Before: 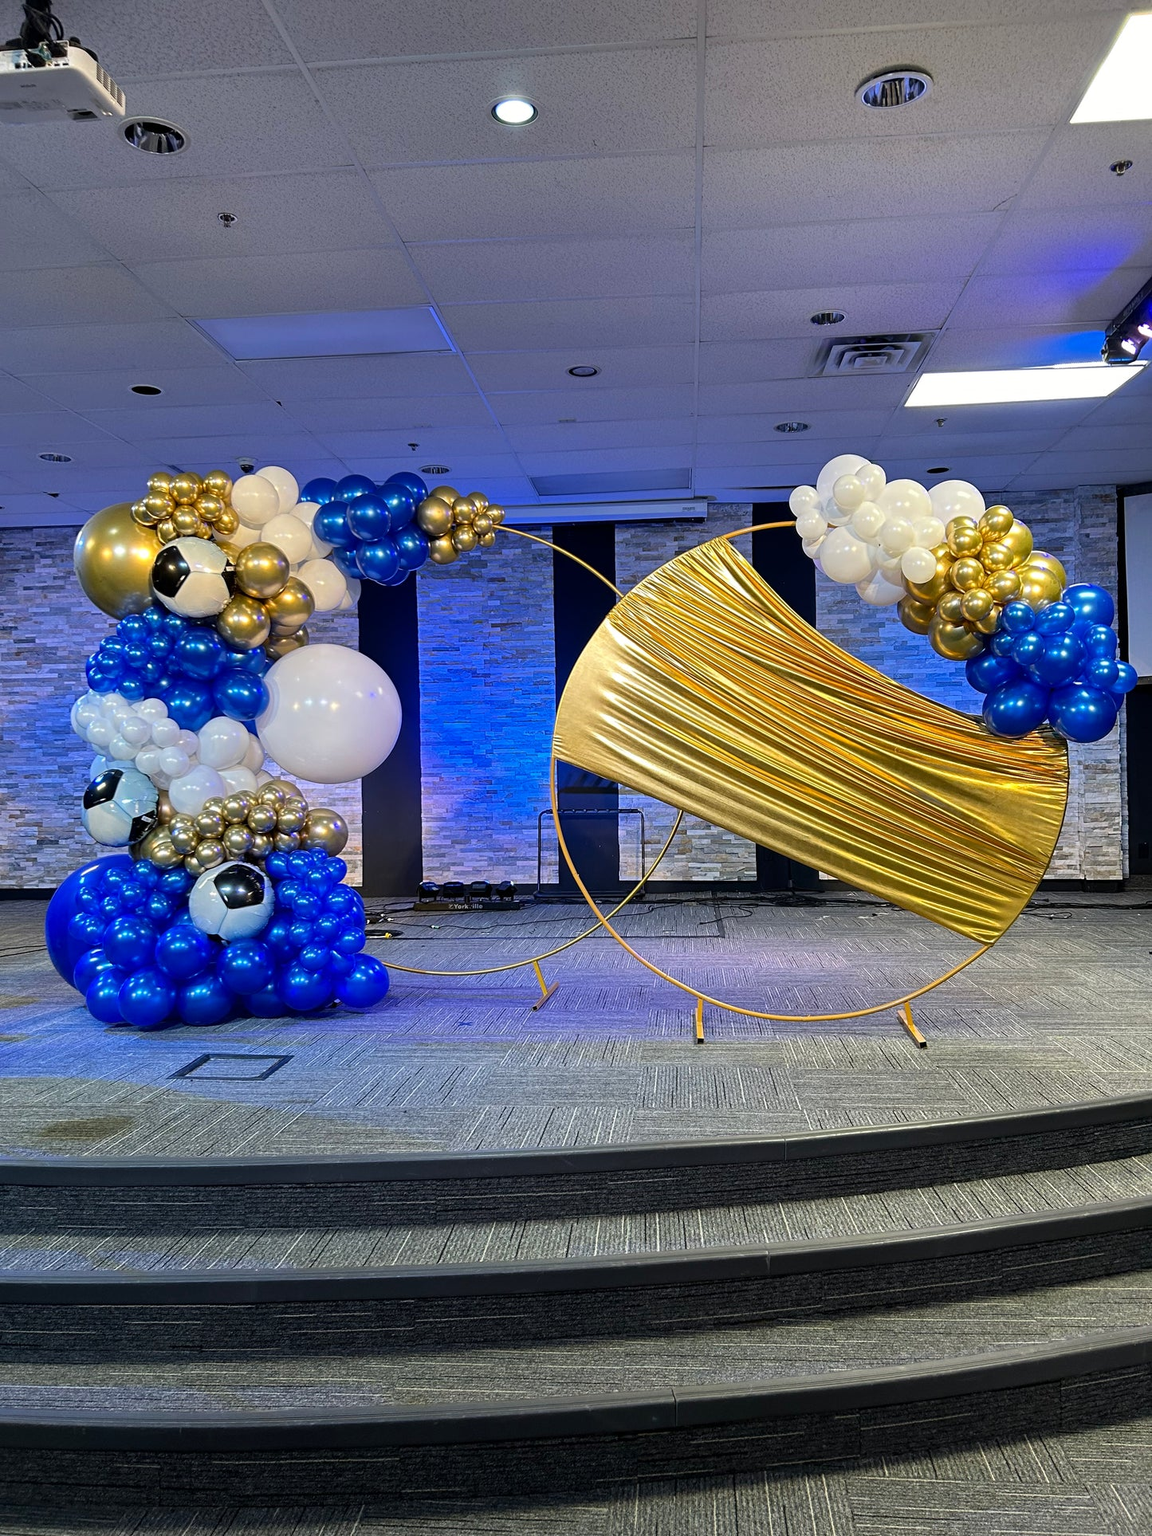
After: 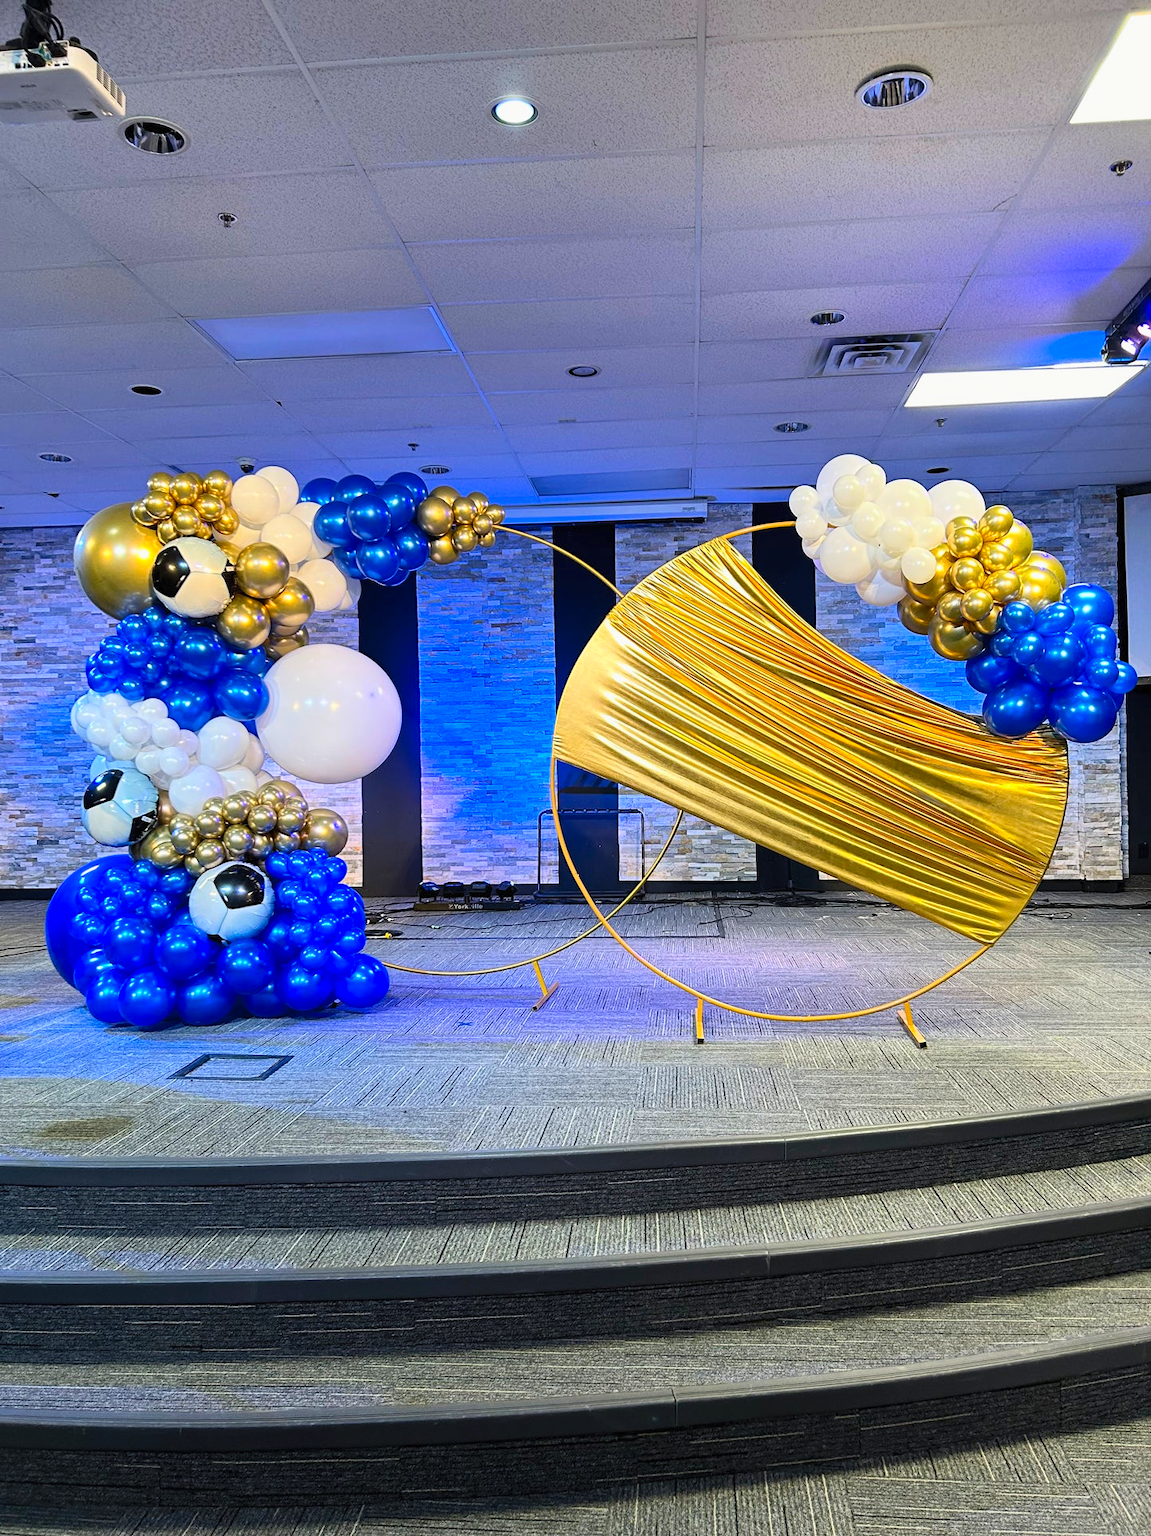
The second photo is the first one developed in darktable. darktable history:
exposure: exposure -0.21 EV, compensate highlight preservation false
contrast brightness saturation: contrast 0.24, brightness 0.26, saturation 0.39
